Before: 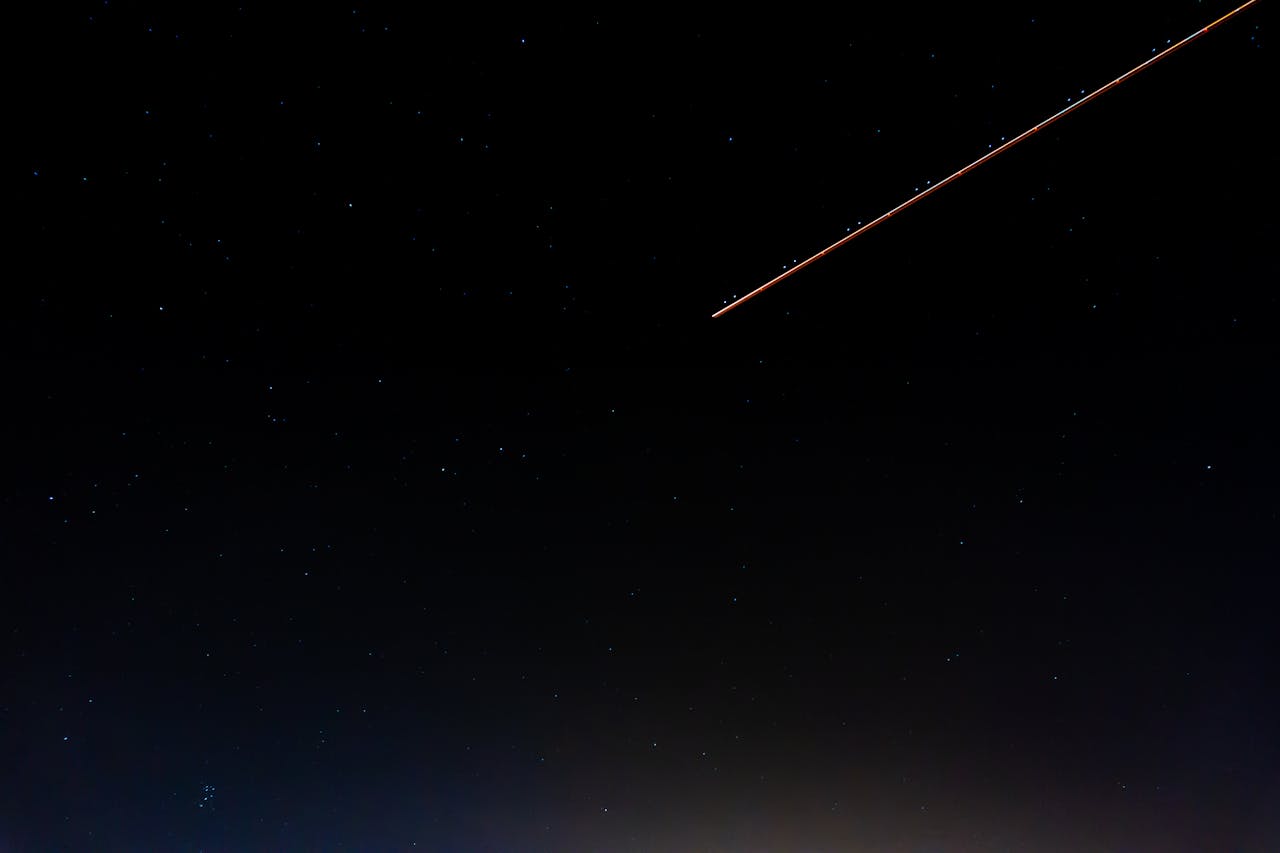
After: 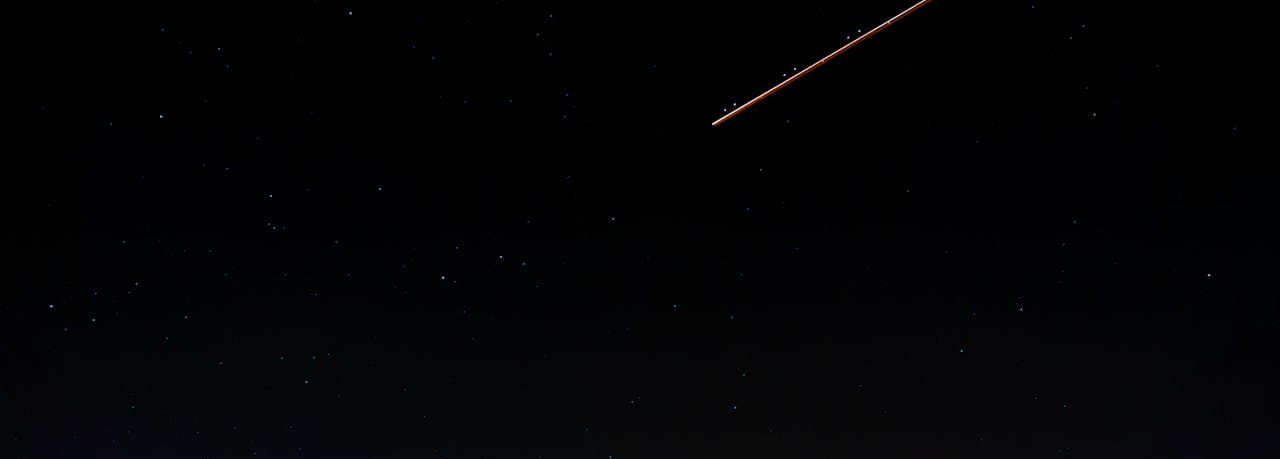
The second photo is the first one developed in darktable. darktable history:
vignetting: center (-0.03, 0.245), unbound false
color zones: curves: ch0 [(0, 0.5) (0.125, 0.4) (0.25, 0.5) (0.375, 0.4) (0.5, 0.4) (0.625, 0.35) (0.75, 0.35) (0.875, 0.5)]; ch1 [(0, 0.35) (0.125, 0.45) (0.25, 0.35) (0.375, 0.35) (0.5, 0.35) (0.625, 0.35) (0.75, 0.45) (0.875, 0.35)]; ch2 [(0, 0.6) (0.125, 0.5) (0.25, 0.5) (0.375, 0.6) (0.5, 0.6) (0.625, 0.5) (0.75, 0.5) (0.875, 0.5)]
crop and rotate: top 22.671%, bottom 23.462%
